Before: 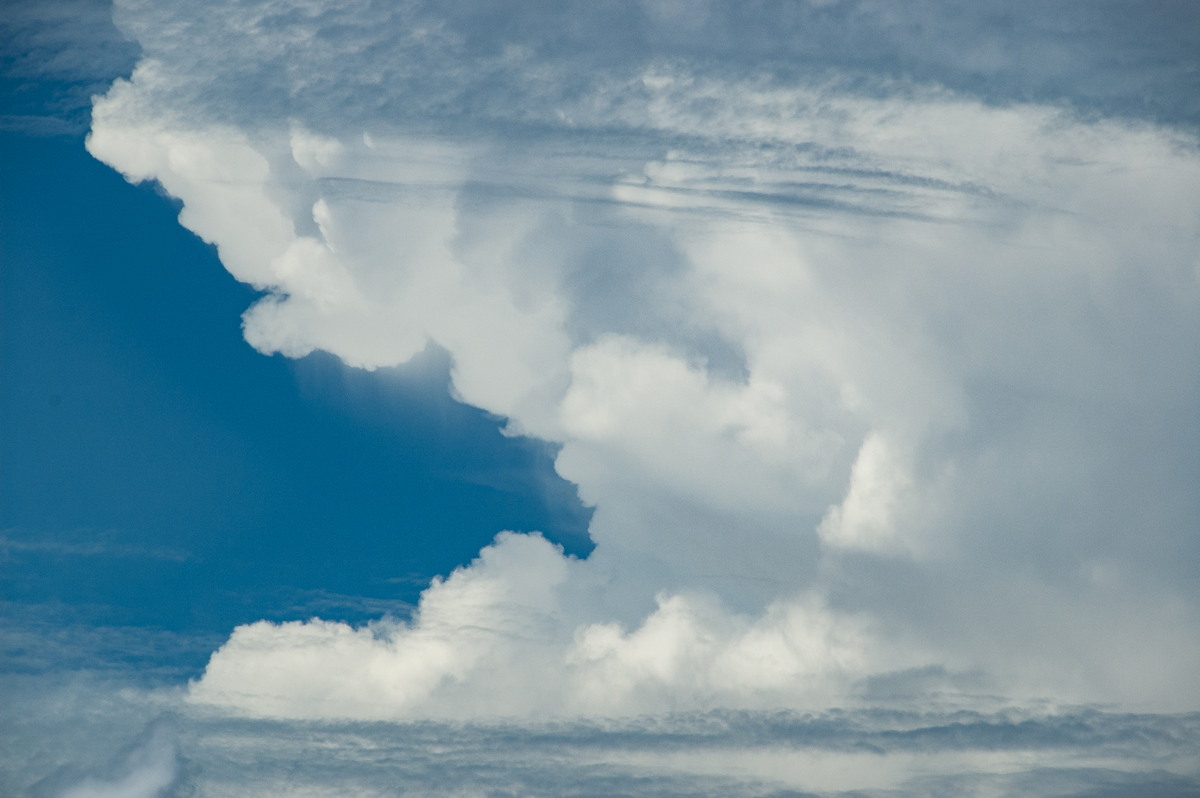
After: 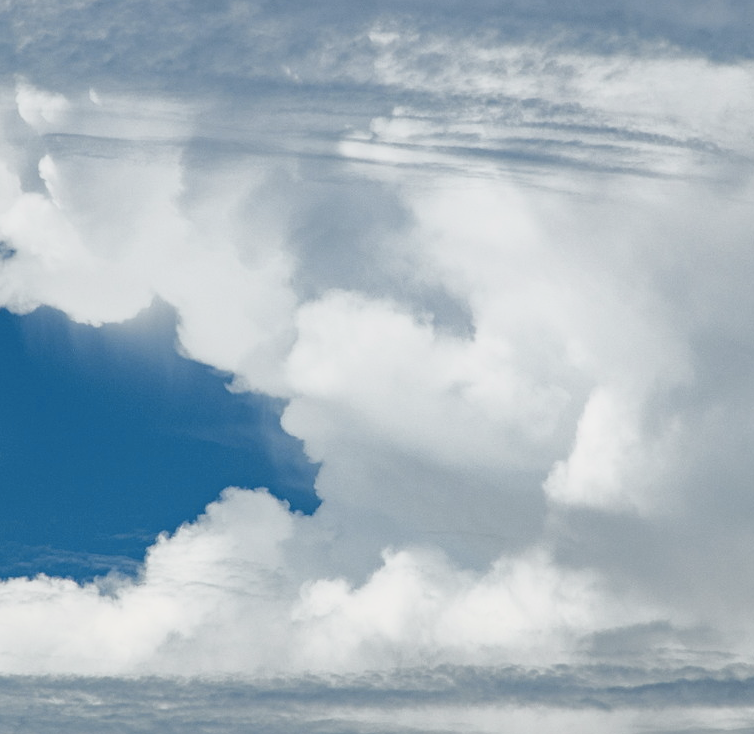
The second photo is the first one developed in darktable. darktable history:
tone curve: curves: ch0 [(0, 0) (0.105, 0.044) (0.195, 0.128) (0.283, 0.283) (0.384, 0.404) (0.485, 0.531) (0.638, 0.681) (0.795, 0.879) (1, 0.977)]; ch1 [(0, 0) (0.161, 0.092) (0.35, 0.33) (0.379, 0.401) (0.456, 0.469) (0.498, 0.503) (0.531, 0.537) (0.596, 0.621) (0.635, 0.671) (1, 1)]; ch2 [(0, 0) (0.371, 0.362) (0.437, 0.437) (0.483, 0.484) (0.53, 0.515) (0.56, 0.58) (0.622, 0.606) (1, 1)], color space Lab, independent channels, preserve colors none
crop and rotate: left 22.892%, top 5.63%, right 14.273%, bottom 2.338%
